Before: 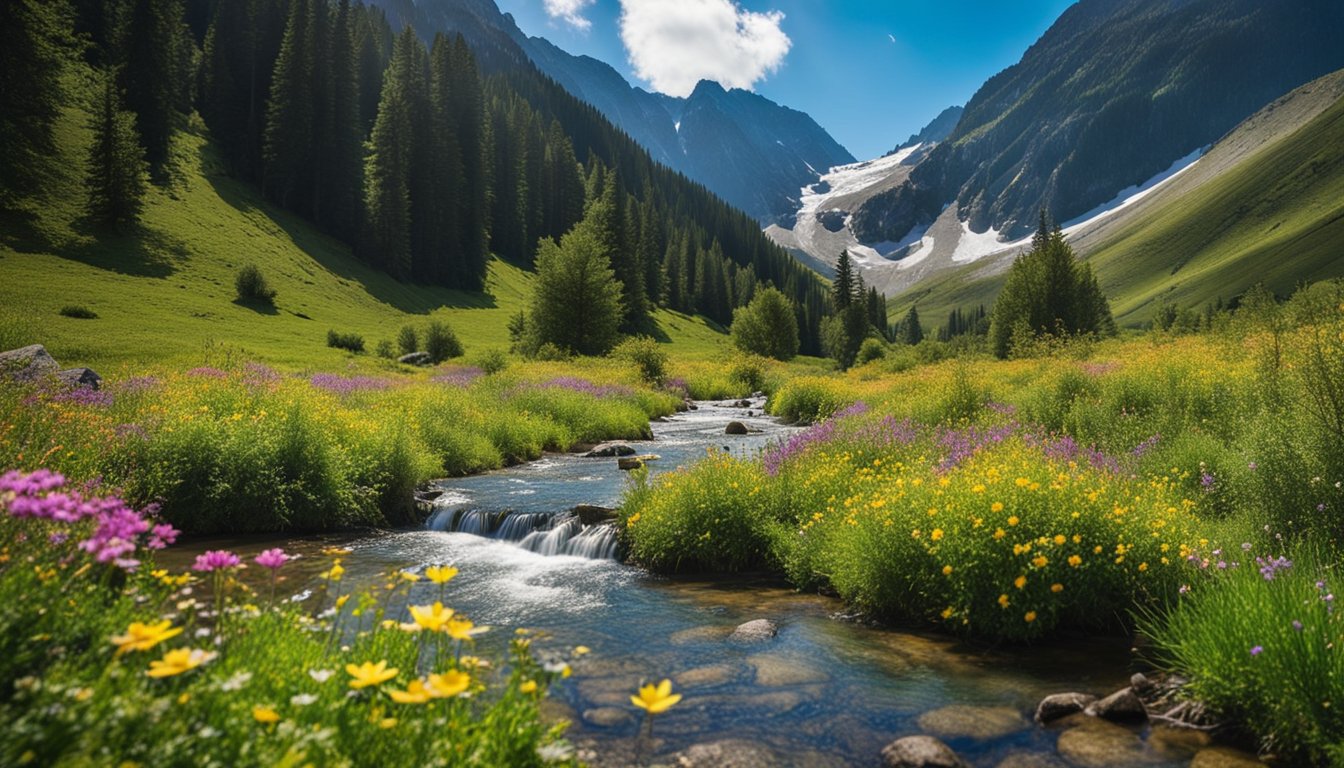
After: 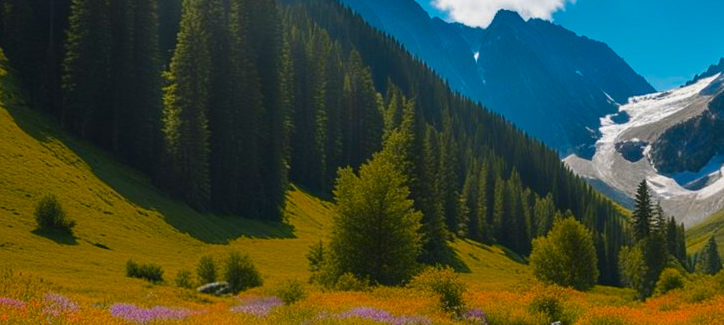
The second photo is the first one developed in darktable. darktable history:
crop: left 15.017%, top 9.225%, right 31.08%, bottom 48.401%
color zones: curves: ch0 [(0.473, 0.374) (0.742, 0.784)]; ch1 [(0.354, 0.737) (0.742, 0.705)]; ch2 [(0.318, 0.421) (0.758, 0.532)]
